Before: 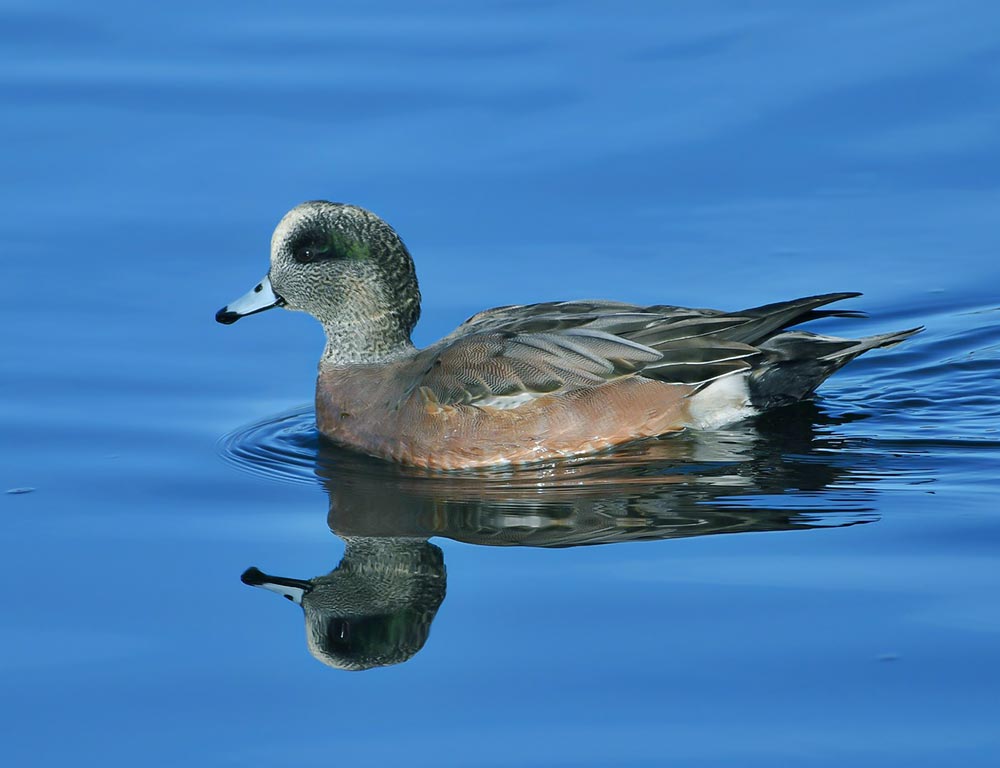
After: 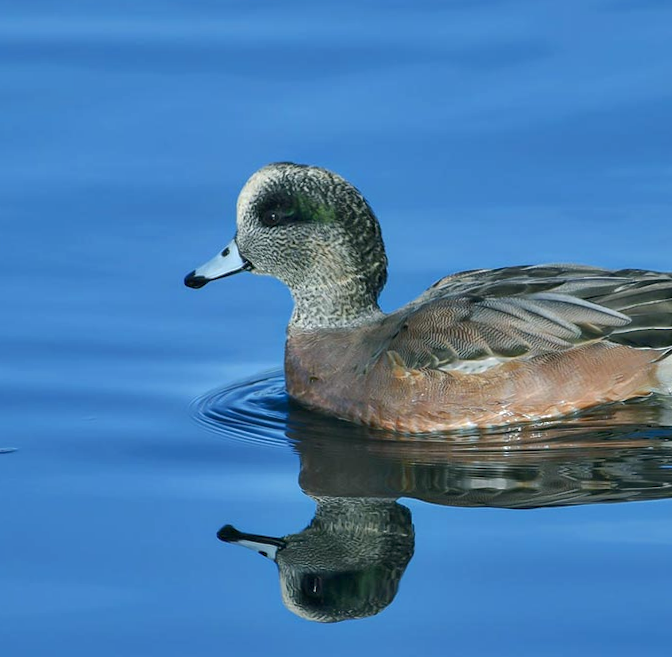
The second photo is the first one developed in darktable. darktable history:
crop: top 5.803%, right 27.864%, bottom 5.804%
shadows and highlights: on, module defaults
rotate and perspective: rotation 0.074°, lens shift (vertical) 0.096, lens shift (horizontal) -0.041, crop left 0.043, crop right 0.952, crop top 0.024, crop bottom 0.979
local contrast: on, module defaults
